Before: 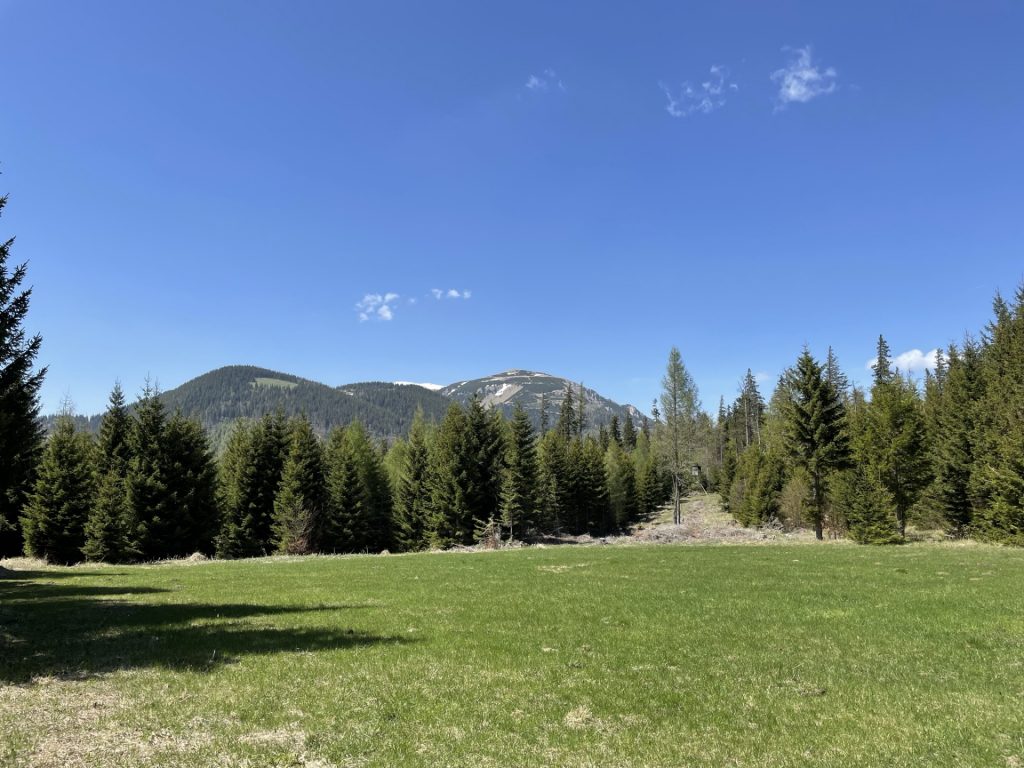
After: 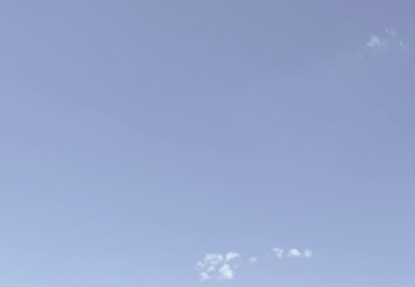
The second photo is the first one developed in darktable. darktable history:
contrast brightness saturation: brightness 0.187, saturation -0.486
crop: left 15.563%, top 5.42%, right 43.855%, bottom 57.102%
